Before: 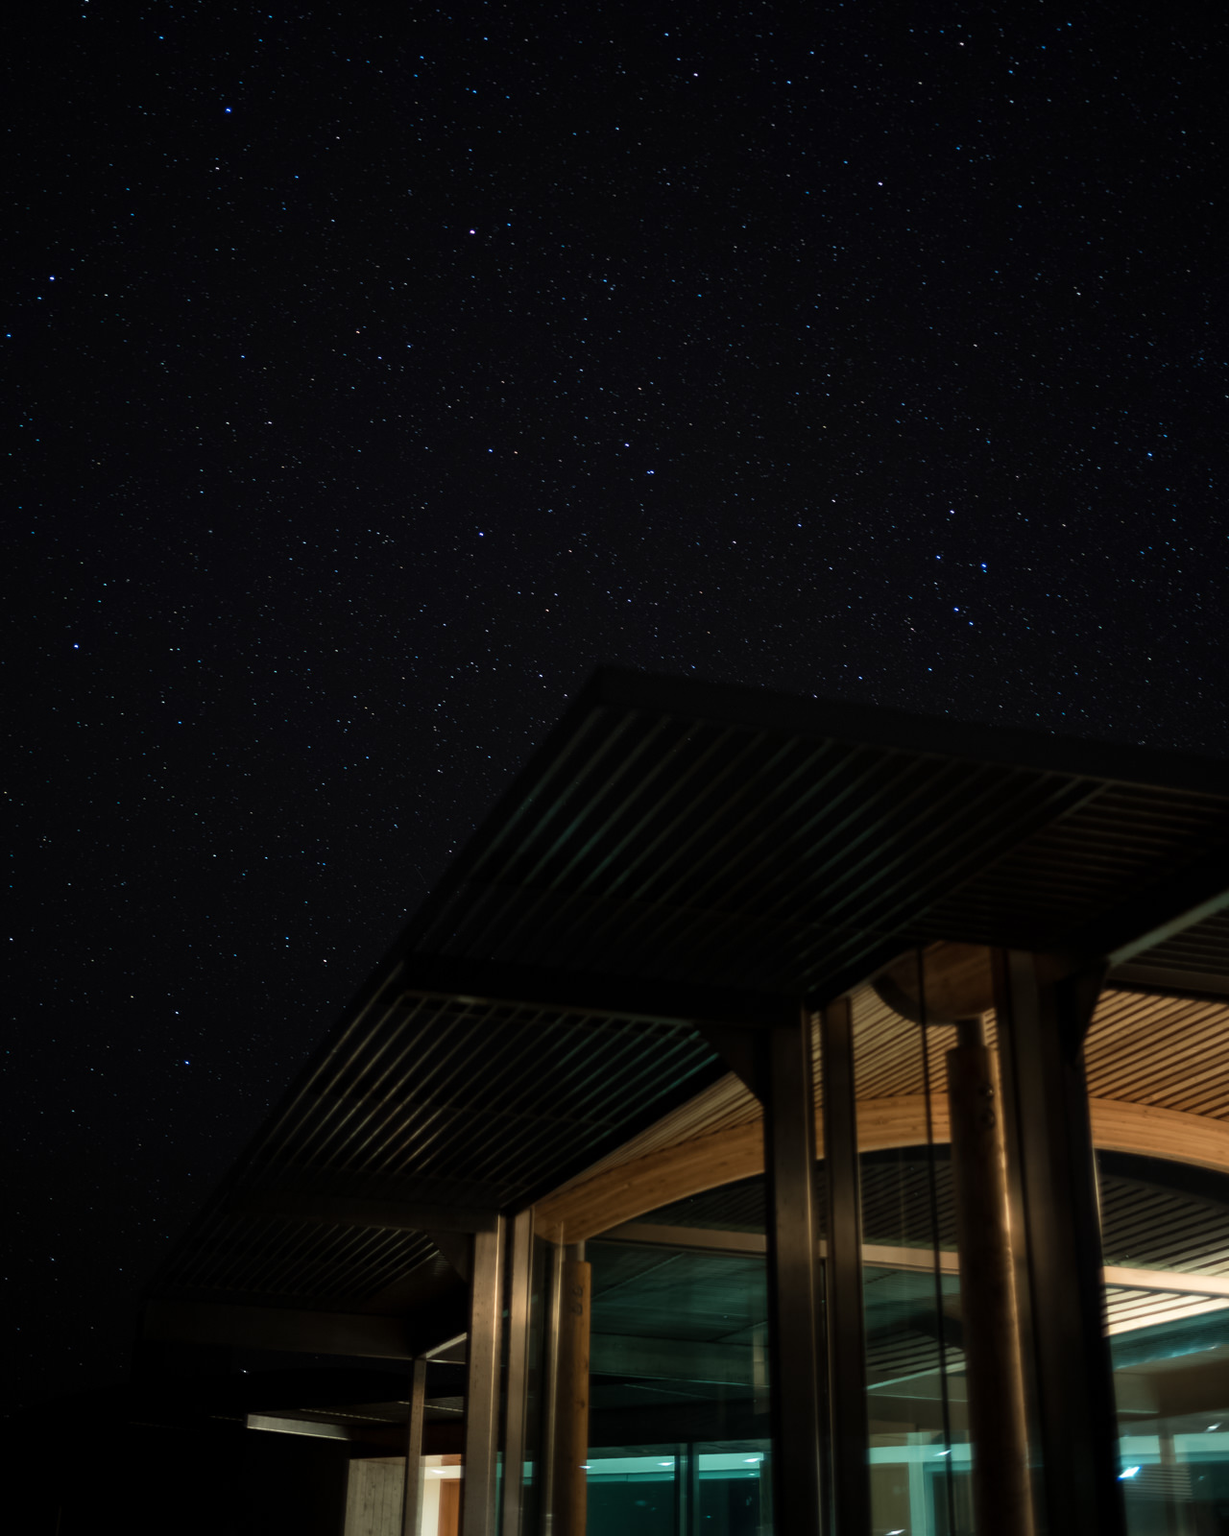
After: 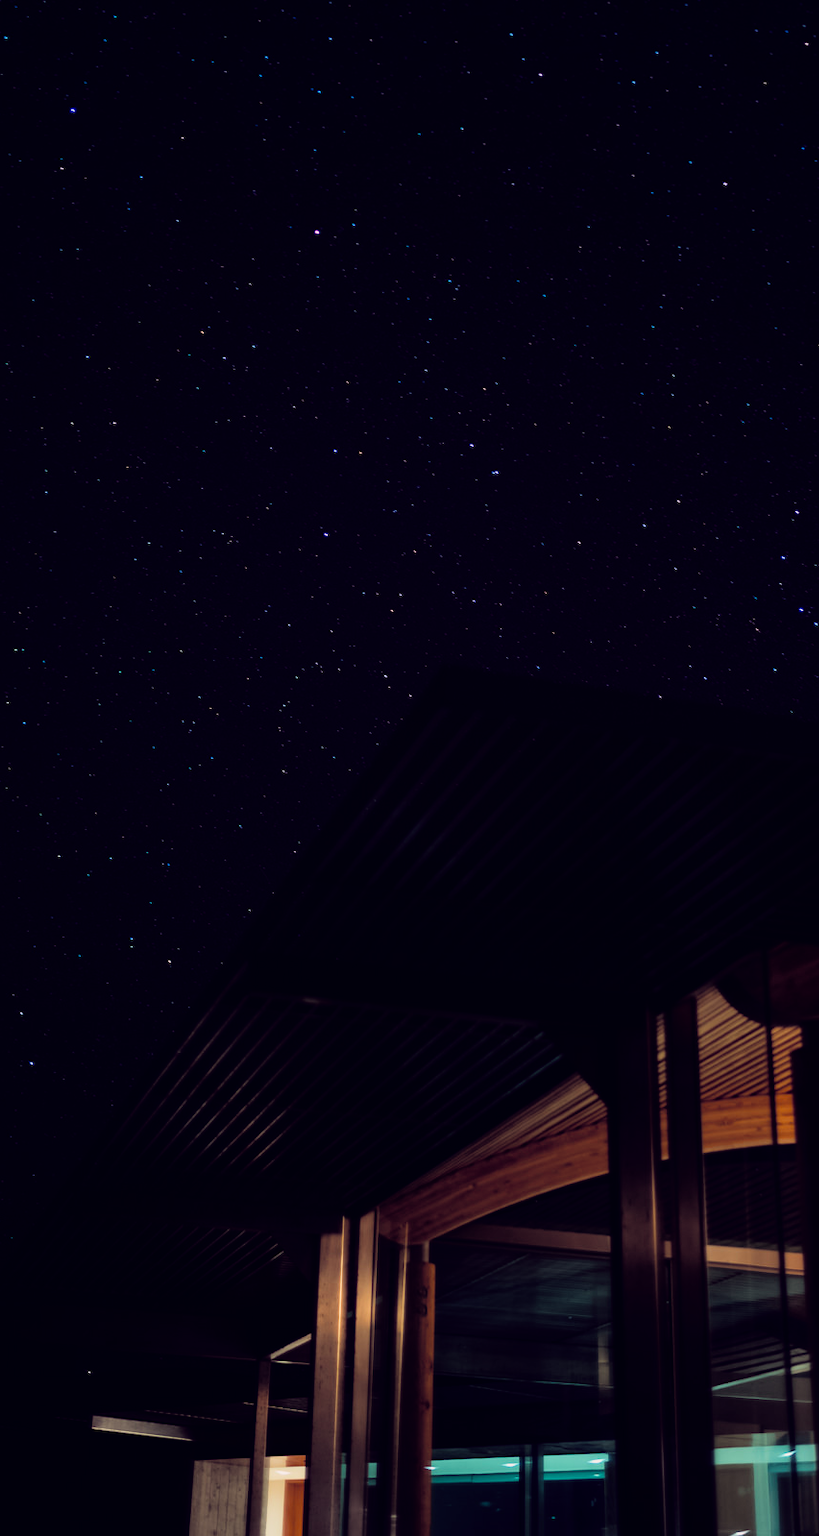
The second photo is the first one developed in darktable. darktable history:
filmic rgb: black relative exposure -7.75 EV, white relative exposure 4.4 EV, threshold 3 EV, target black luminance 0%, hardness 3.76, latitude 50.51%, contrast 1.074, highlights saturation mix 10%, shadows ↔ highlights balance -0.22%, color science v4 (2020), enable highlight reconstruction true
color balance rgb: perceptual saturation grading › global saturation -1%
white balance: red 1.009, blue 1.027
crop and rotate: left 12.673%, right 20.66%
color balance: lift [1.001, 0.997, 0.99, 1.01], gamma [1.007, 1, 0.975, 1.025], gain [1, 1.065, 1.052, 0.935], contrast 13.25%
